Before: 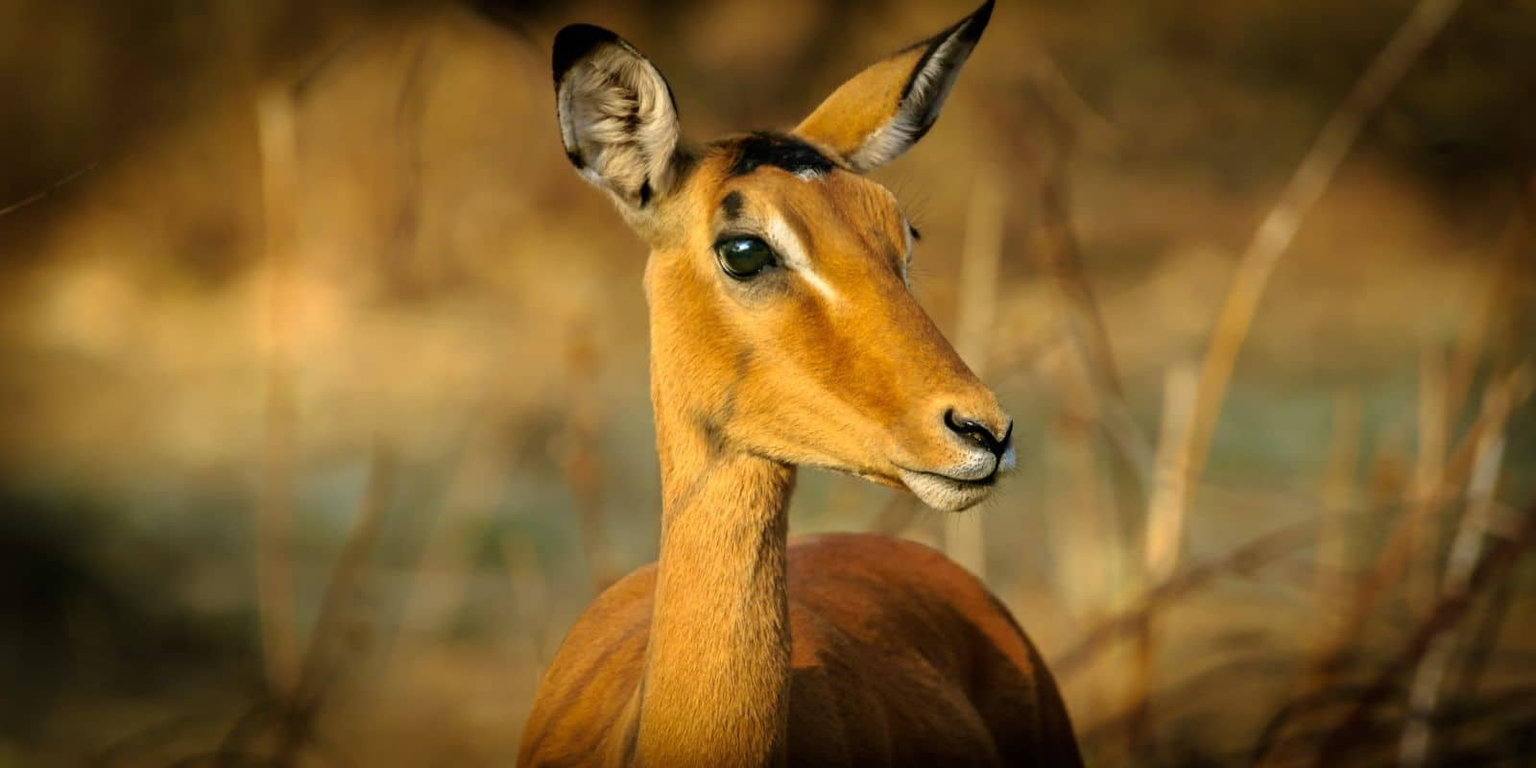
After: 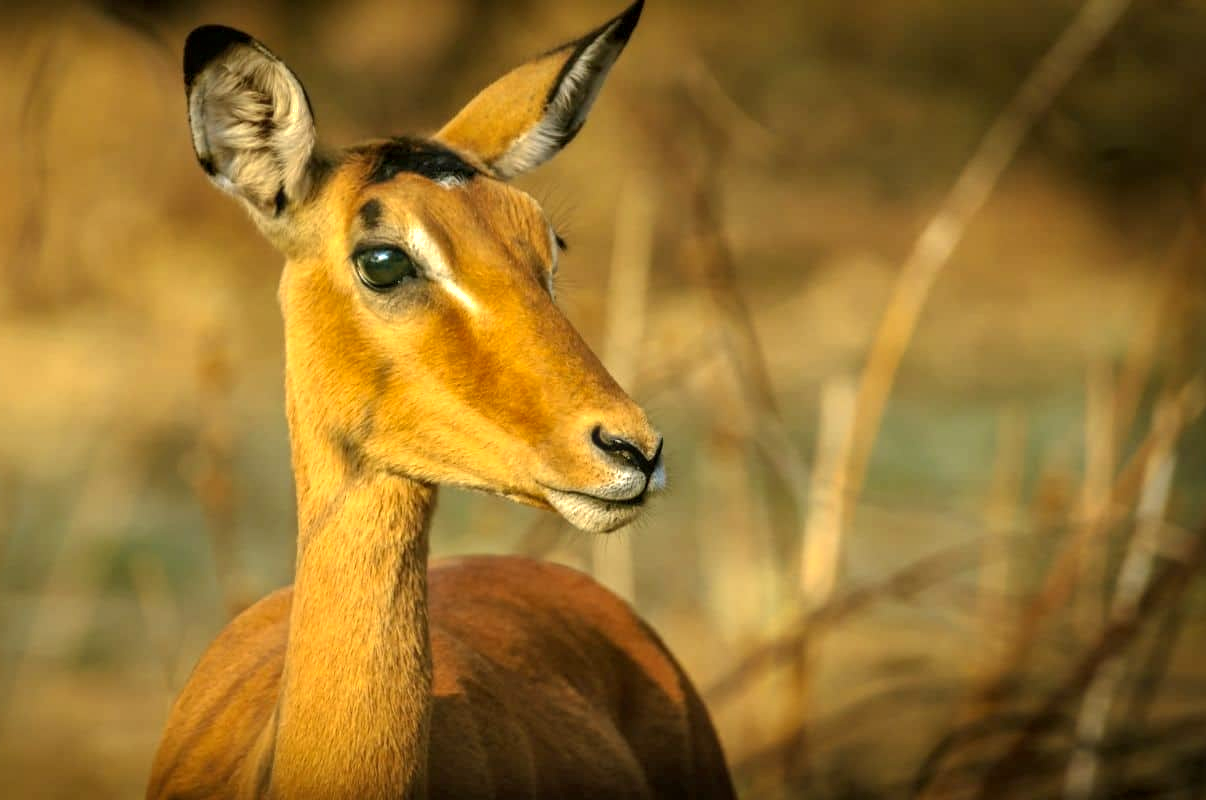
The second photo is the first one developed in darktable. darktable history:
crop and rotate: left 24.6%
exposure: exposure 0.493 EV, compensate highlight preservation false
shadows and highlights: shadows 30
local contrast: on, module defaults
color balance: mode lift, gamma, gain (sRGB), lift [1.04, 1, 1, 0.97], gamma [1.01, 1, 1, 0.97], gain [0.96, 1, 1, 0.97]
